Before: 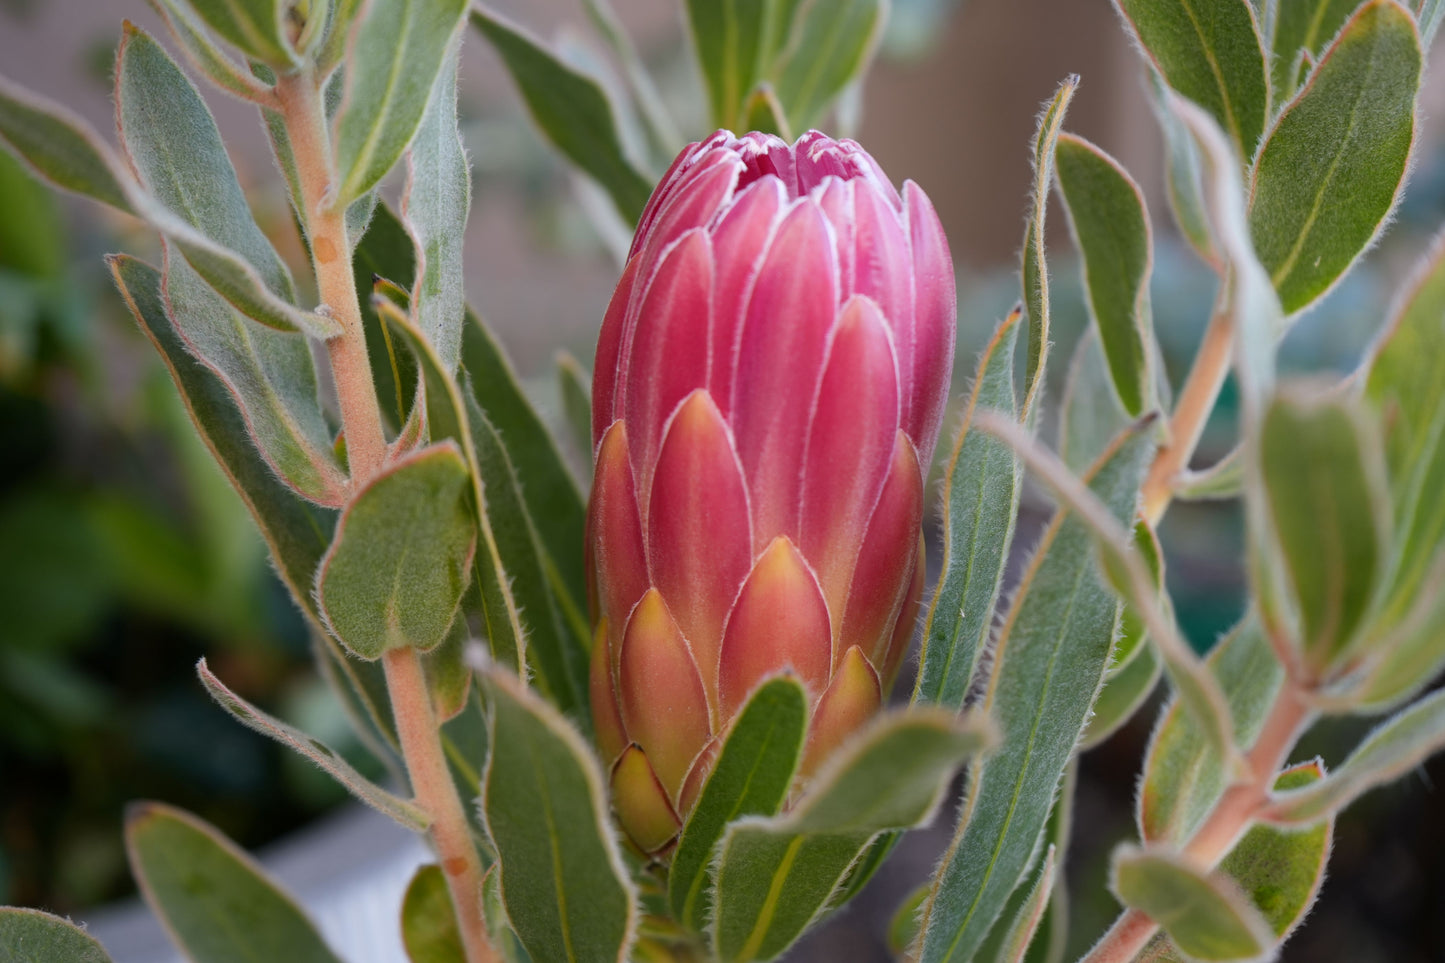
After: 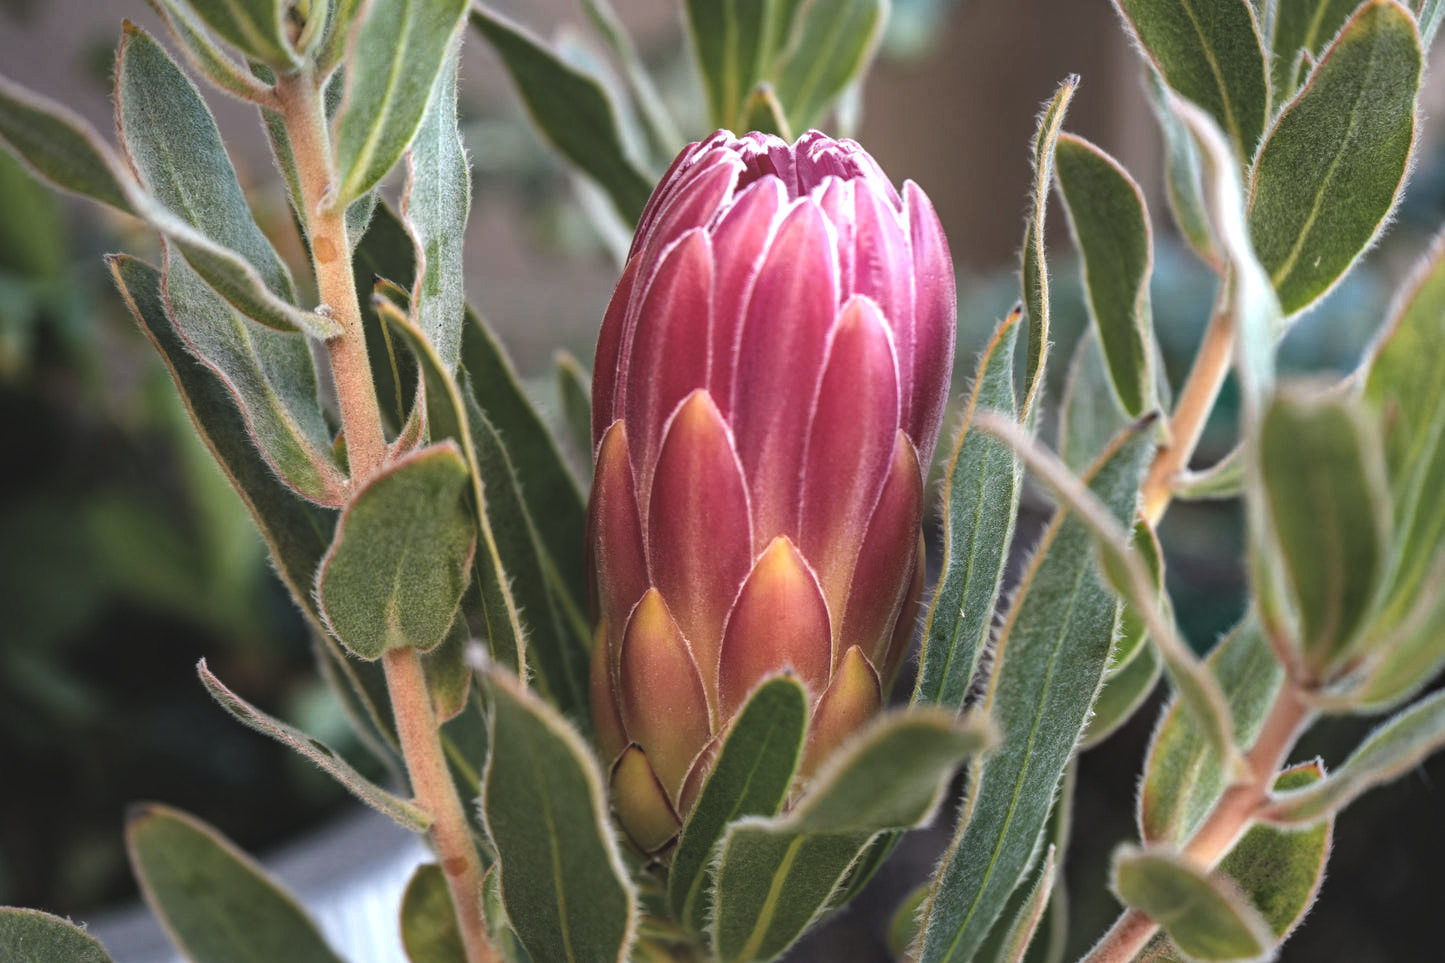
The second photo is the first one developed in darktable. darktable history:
exposure: black level correction -0.04, exposure 0.062 EV, compensate highlight preservation false
local contrast: on, module defaults
tone equalizer: on, module defaults
levels: levels [0.129, 0.519, 0.867]
haze removal: strength 0.298, distance 0.246, compatibility mode true, adaptive false
